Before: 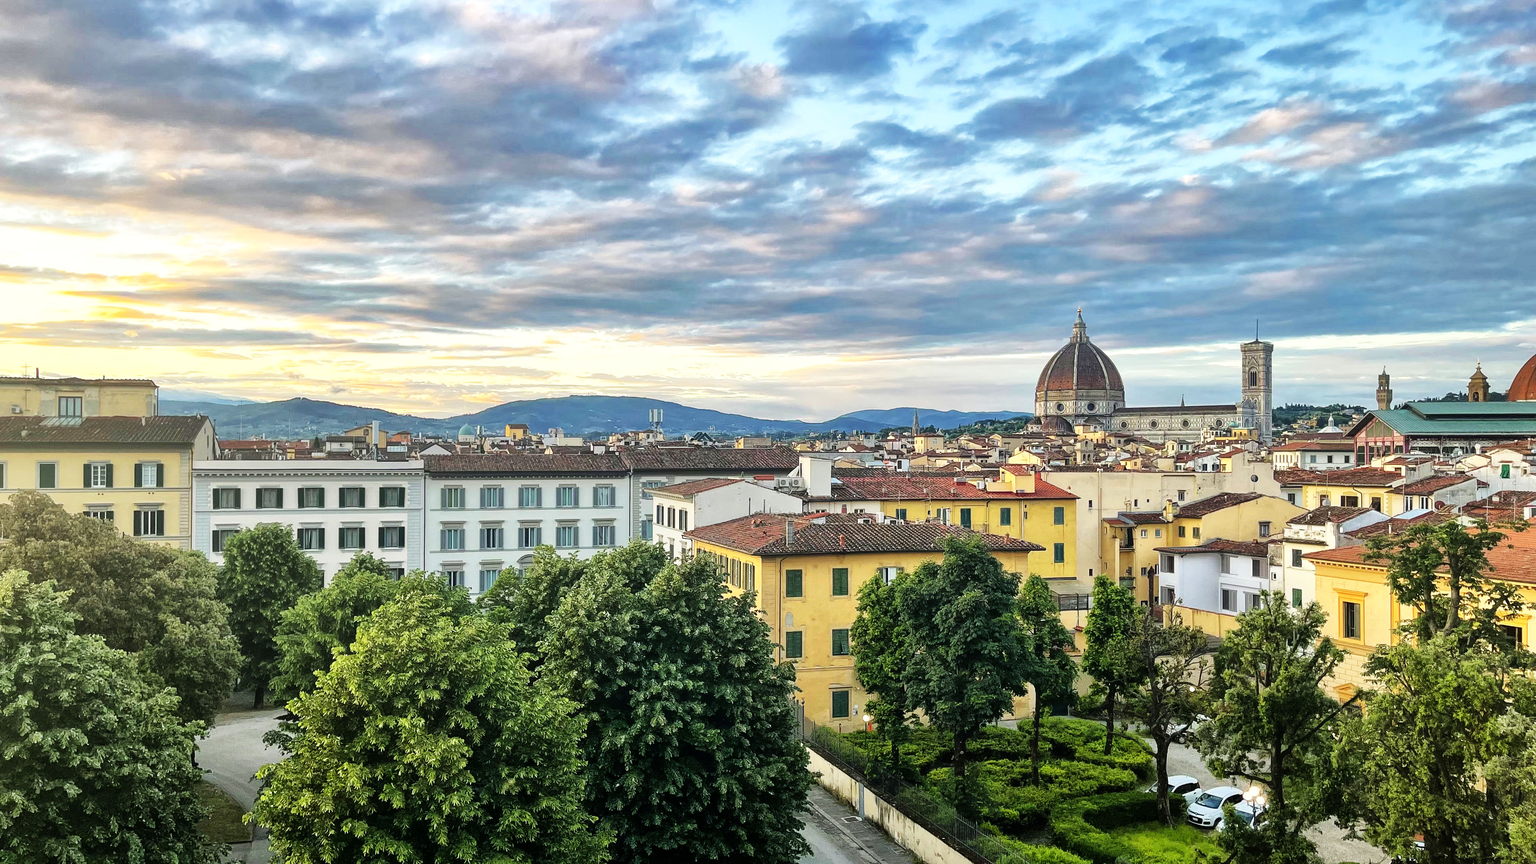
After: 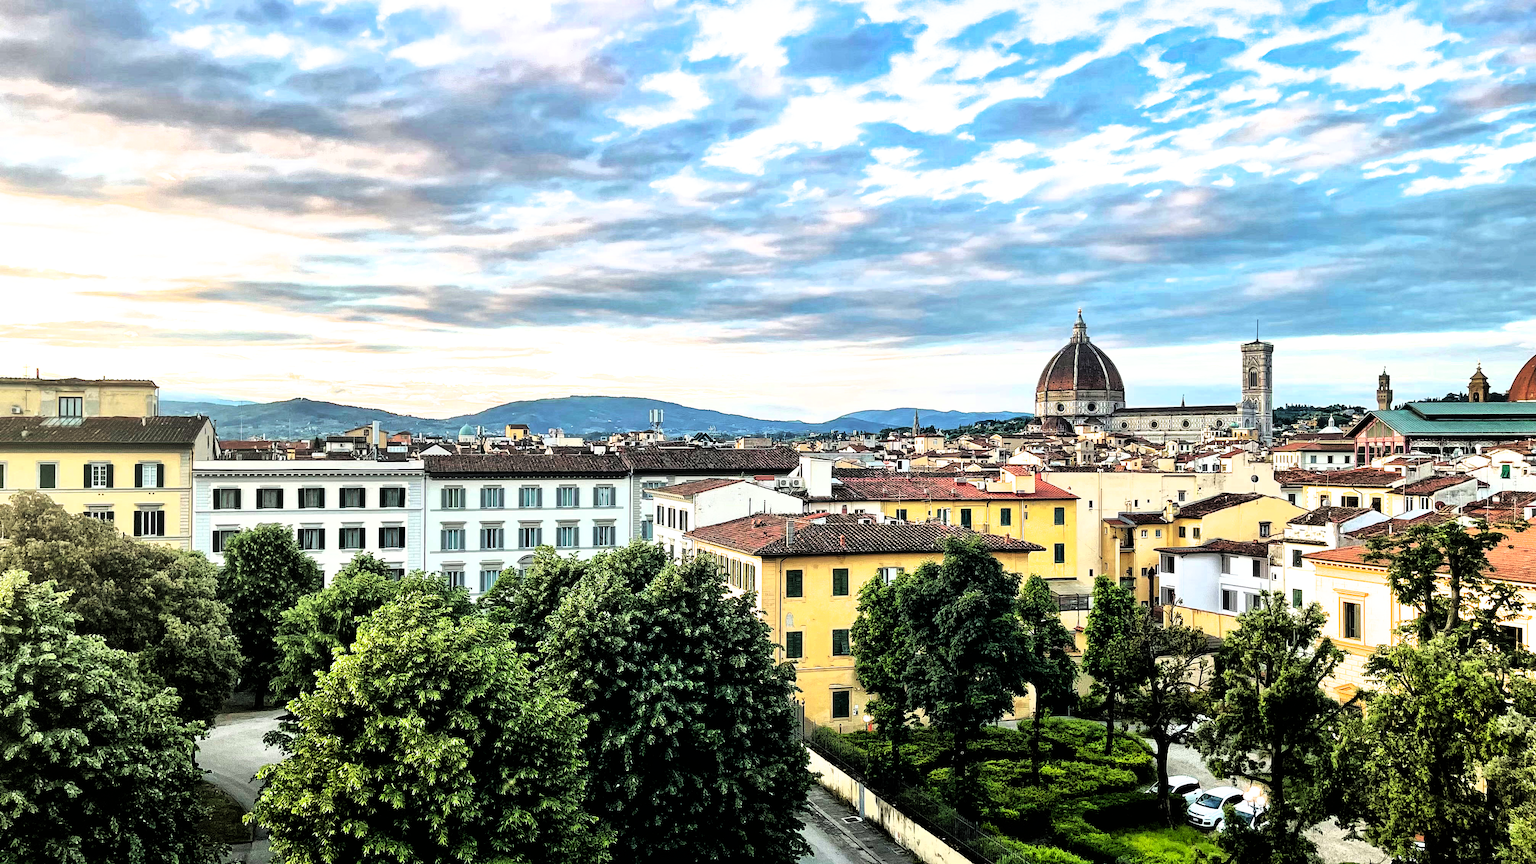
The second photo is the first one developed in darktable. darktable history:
filmic rgb: black relative exposure -8.2 EV, white relative exposure 2.2 EV, threshold 3 EV, hardness 7.11, latitude 85.74%, contrast 1.696, highlights saturation mix -4%, shadows ↔ highlights balance -2.69%, color science v5 (2021), contrast in shadows safe, contrast in highlights safe, enable highlight reconstruction true
exposure: exposure -0.072 EV, compensate highlight preservation false
